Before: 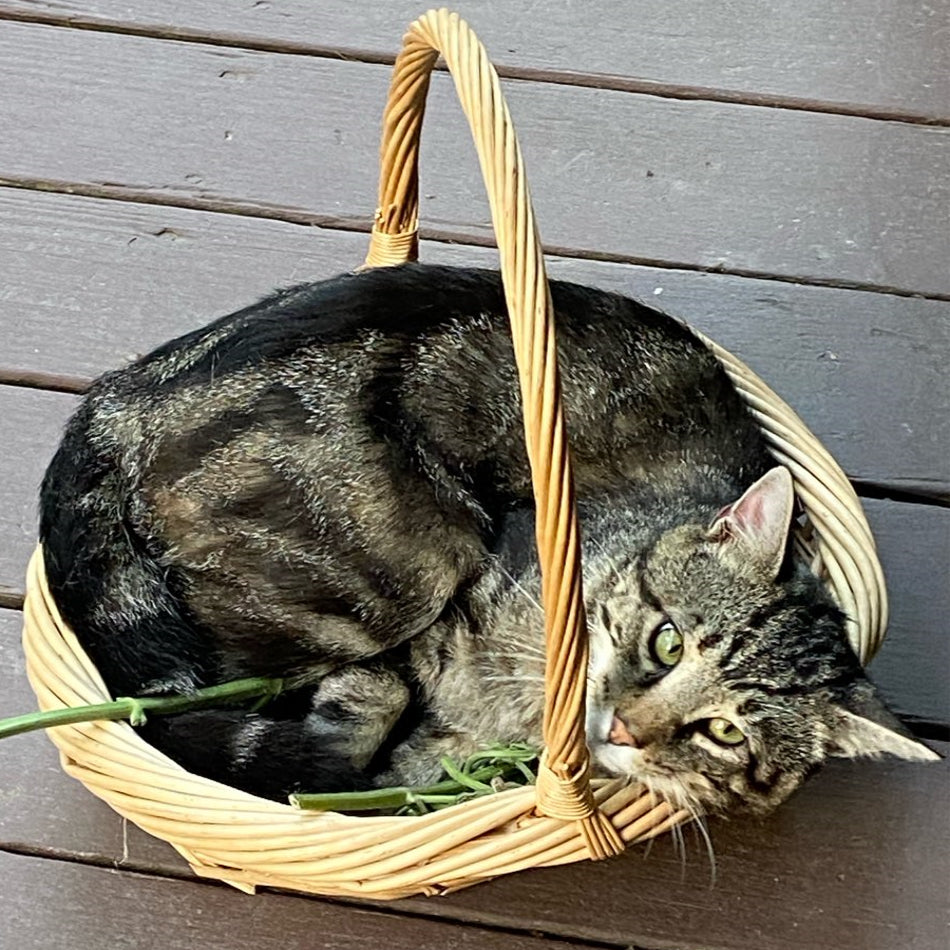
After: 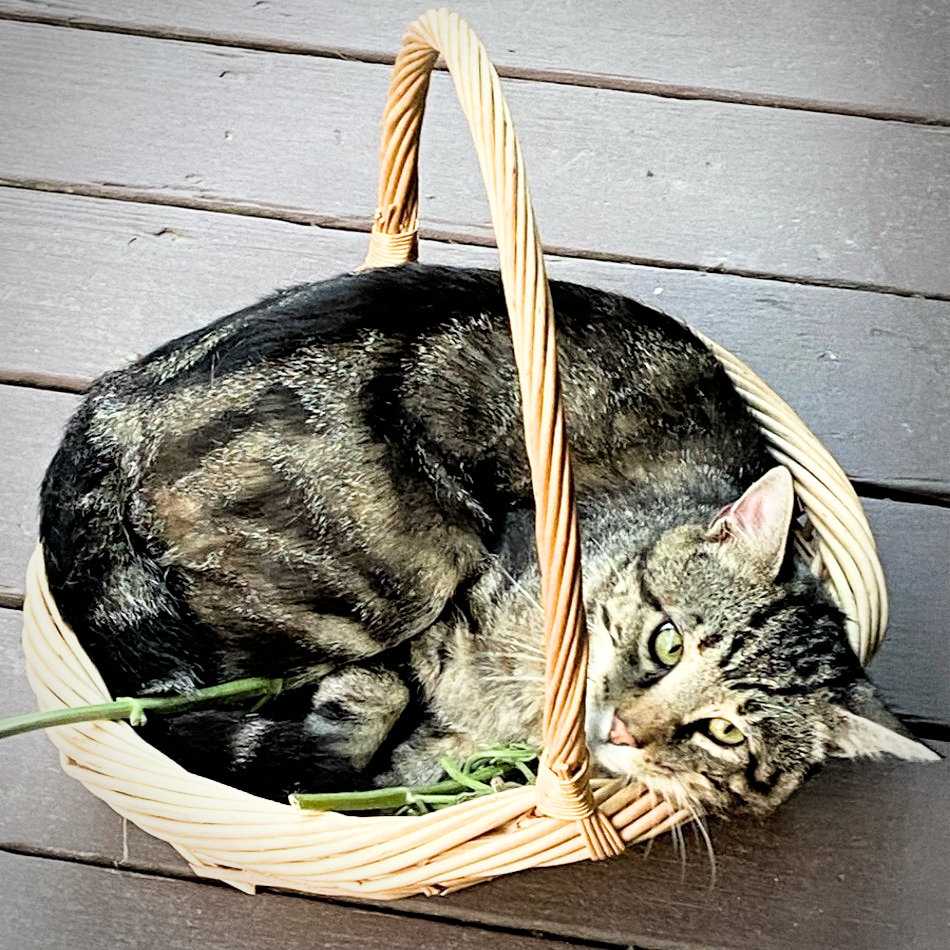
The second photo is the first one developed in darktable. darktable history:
exposure: exposure 0.95 EV, compensate highlight preservation false
filmic rgb: black relative exposure -5.83 EV, white relative exposure 3.4 EV, hardness 3.68
vignetting: automatic ratio true
grain: on, module defaults
